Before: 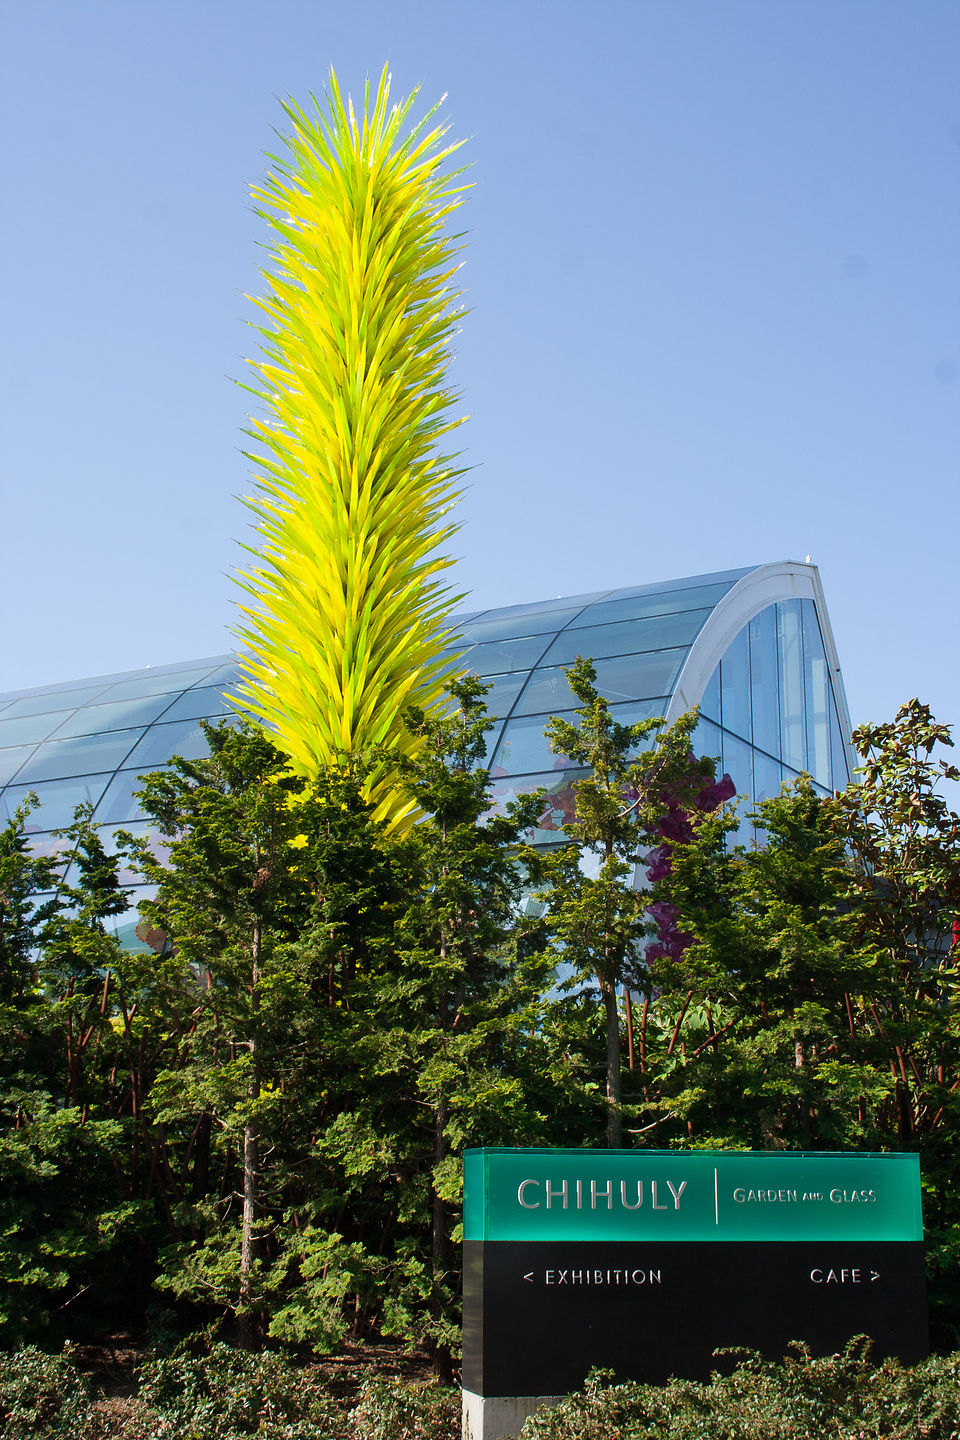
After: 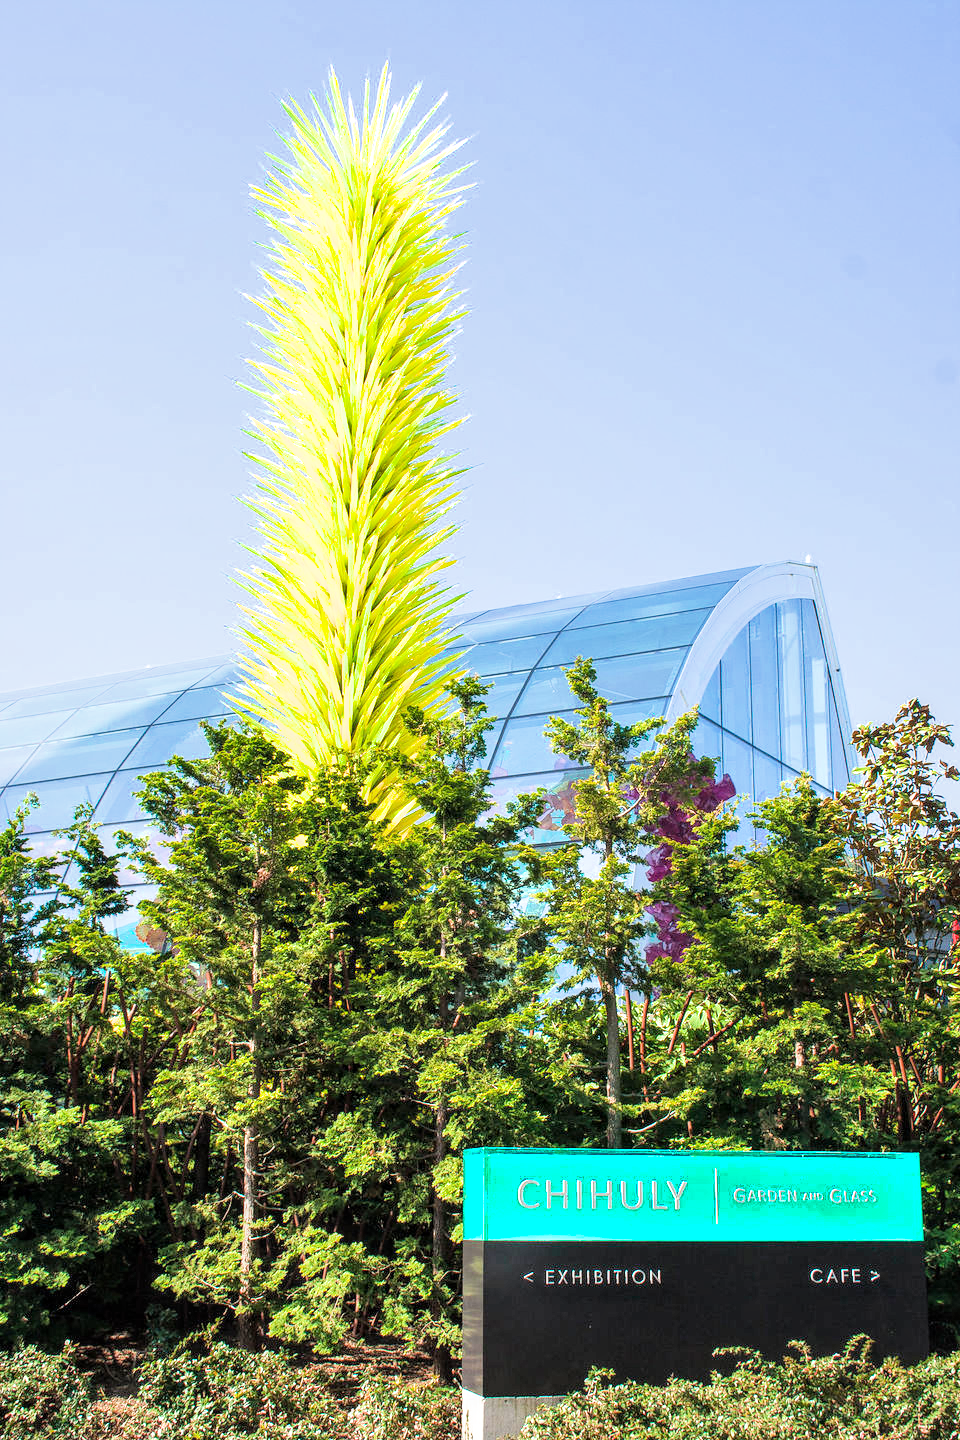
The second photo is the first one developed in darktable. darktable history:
color zones: curves: ch0 [(0.25, 0.5) (0.423, 0.5) (0.443, 0.5) (0.521, 0.756) (0.568, 0.5) (0.576, 0.5) (0.75, 0.5)]; ch1 [(0.25, 0.5) (0.423, 0.5) (0.443, 0.5) (0.539, 0.873) (0.624, 0.565) (0.631, 0.5) (0.75, 0.5)]
local contrast: on, module defaults
exposure: black level correction 0, exposure 2.1 EV, compensate exposure bias true, compensate highlight preservation false
filmic rgb: black relative exposure -7.65 EV, white relative exposure 4.56 EV, hardness 3.61, color science v6 (2022)
shadows and highlights: shadows 36.25, highlights -27.87, soften with gaussian
